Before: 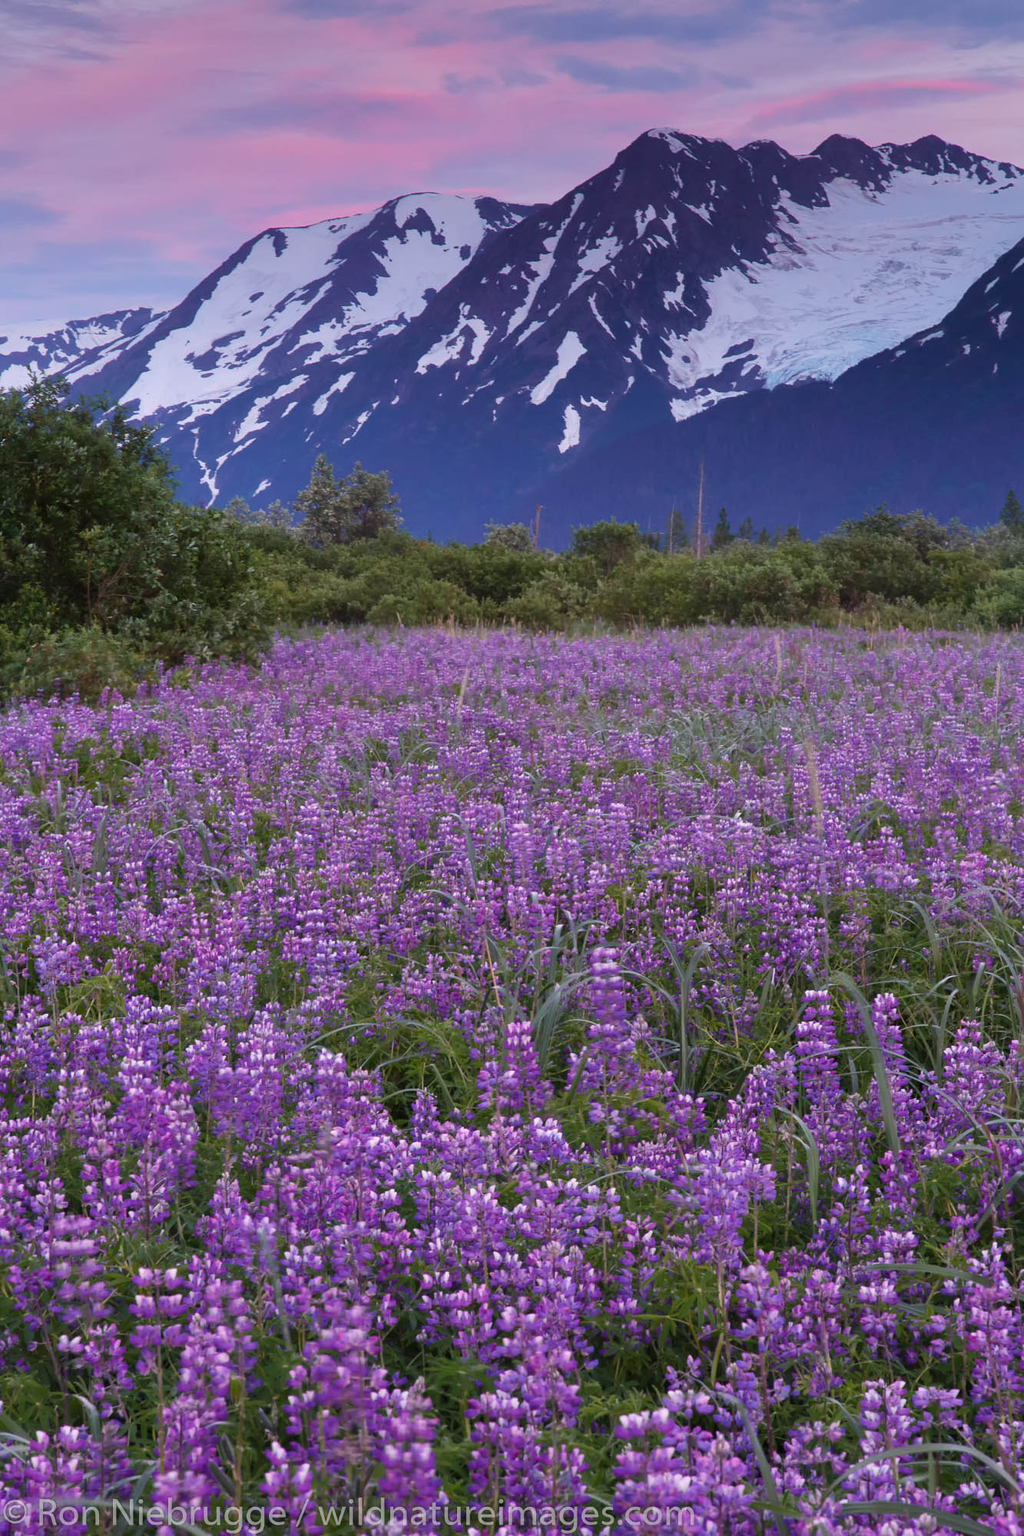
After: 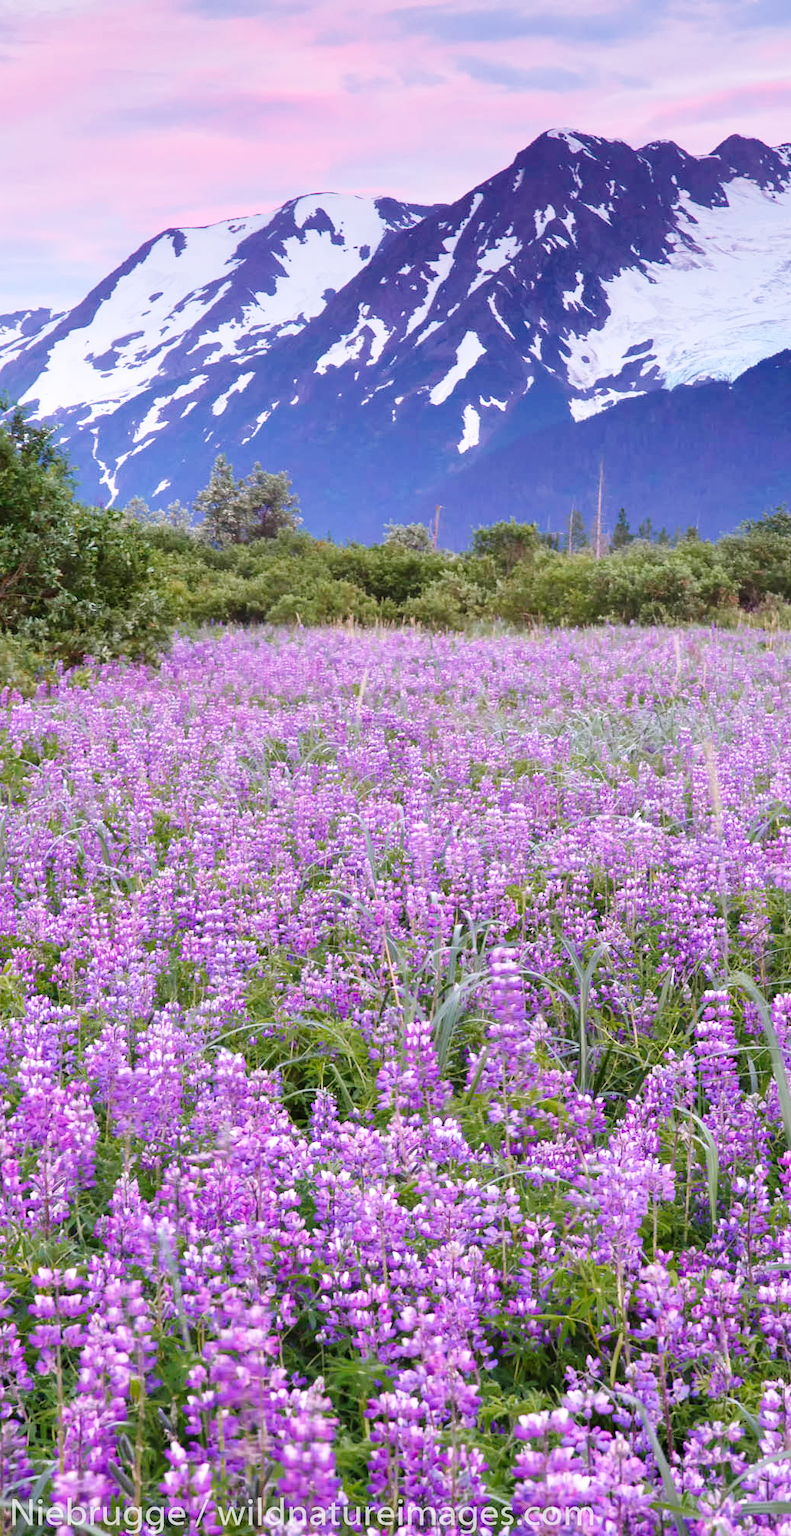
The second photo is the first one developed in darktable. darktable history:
crop: left 9.851%, right 12.841%
base curve: curves: ch0 [(0, 0) (0.008, 0.007) (0.022, 0.029) (0.048, 0.089) (0.092, 0.197) (0.191, 0.399) (0.275, 0.534) (0.357, 0.65) (0.477, 0.78) (0.542, 0.833) (0.799, 0.973) (1, 1)], preserve colors none
exposure: exposure 0.298 EV, compensate exposure bias true, compensate highlight preservation false
